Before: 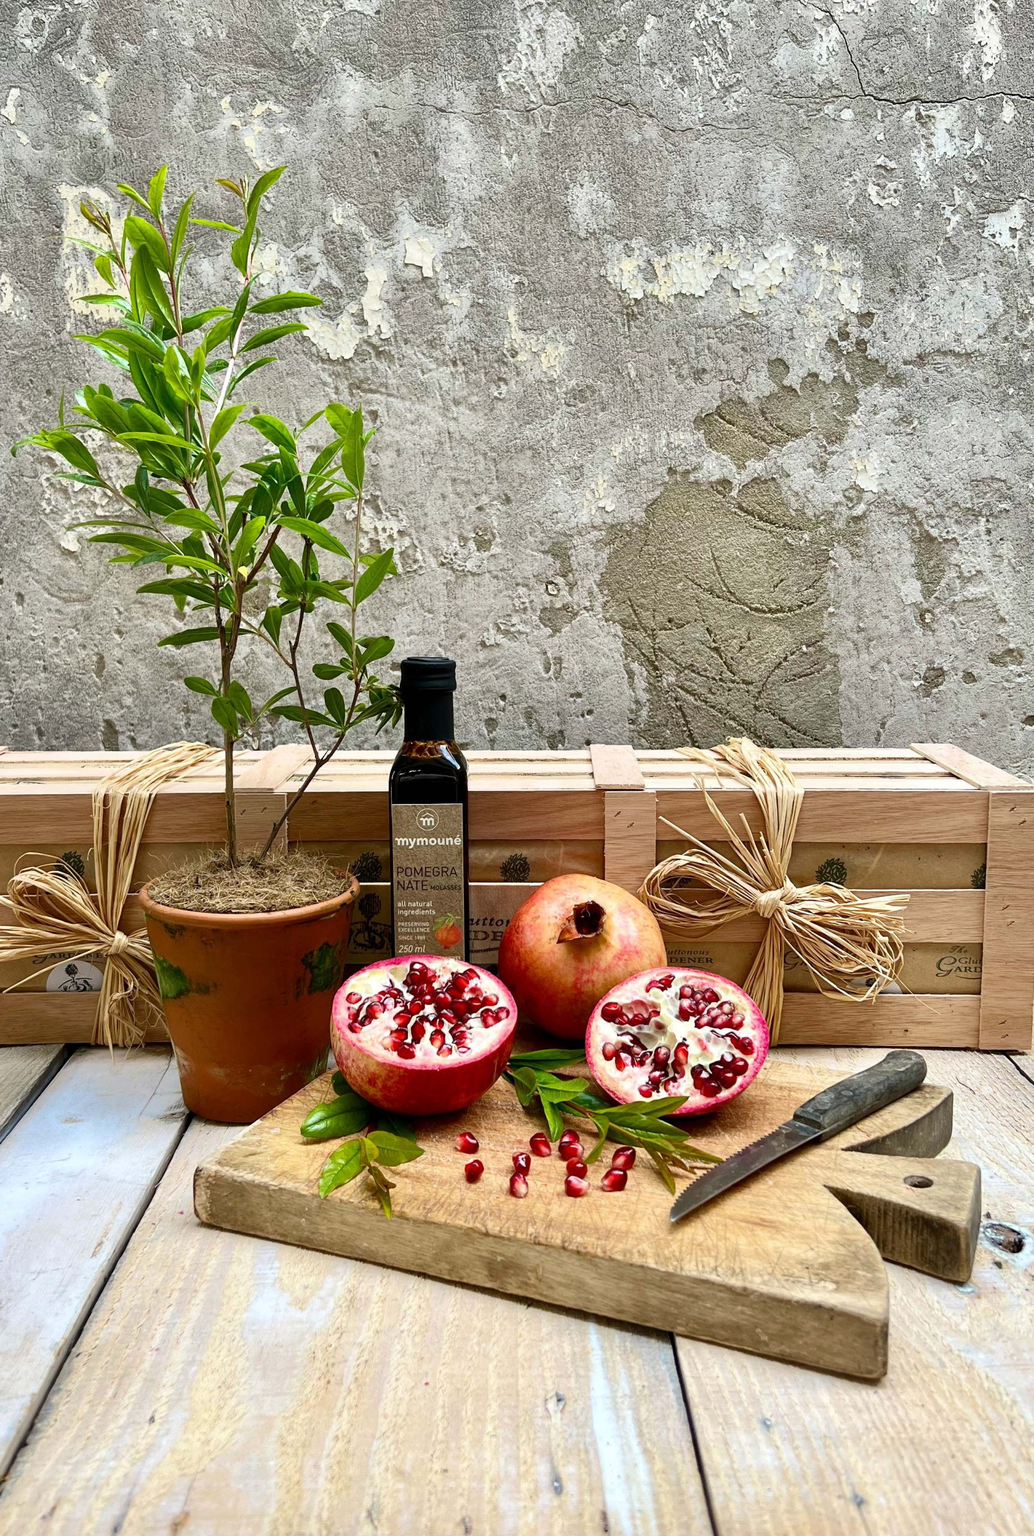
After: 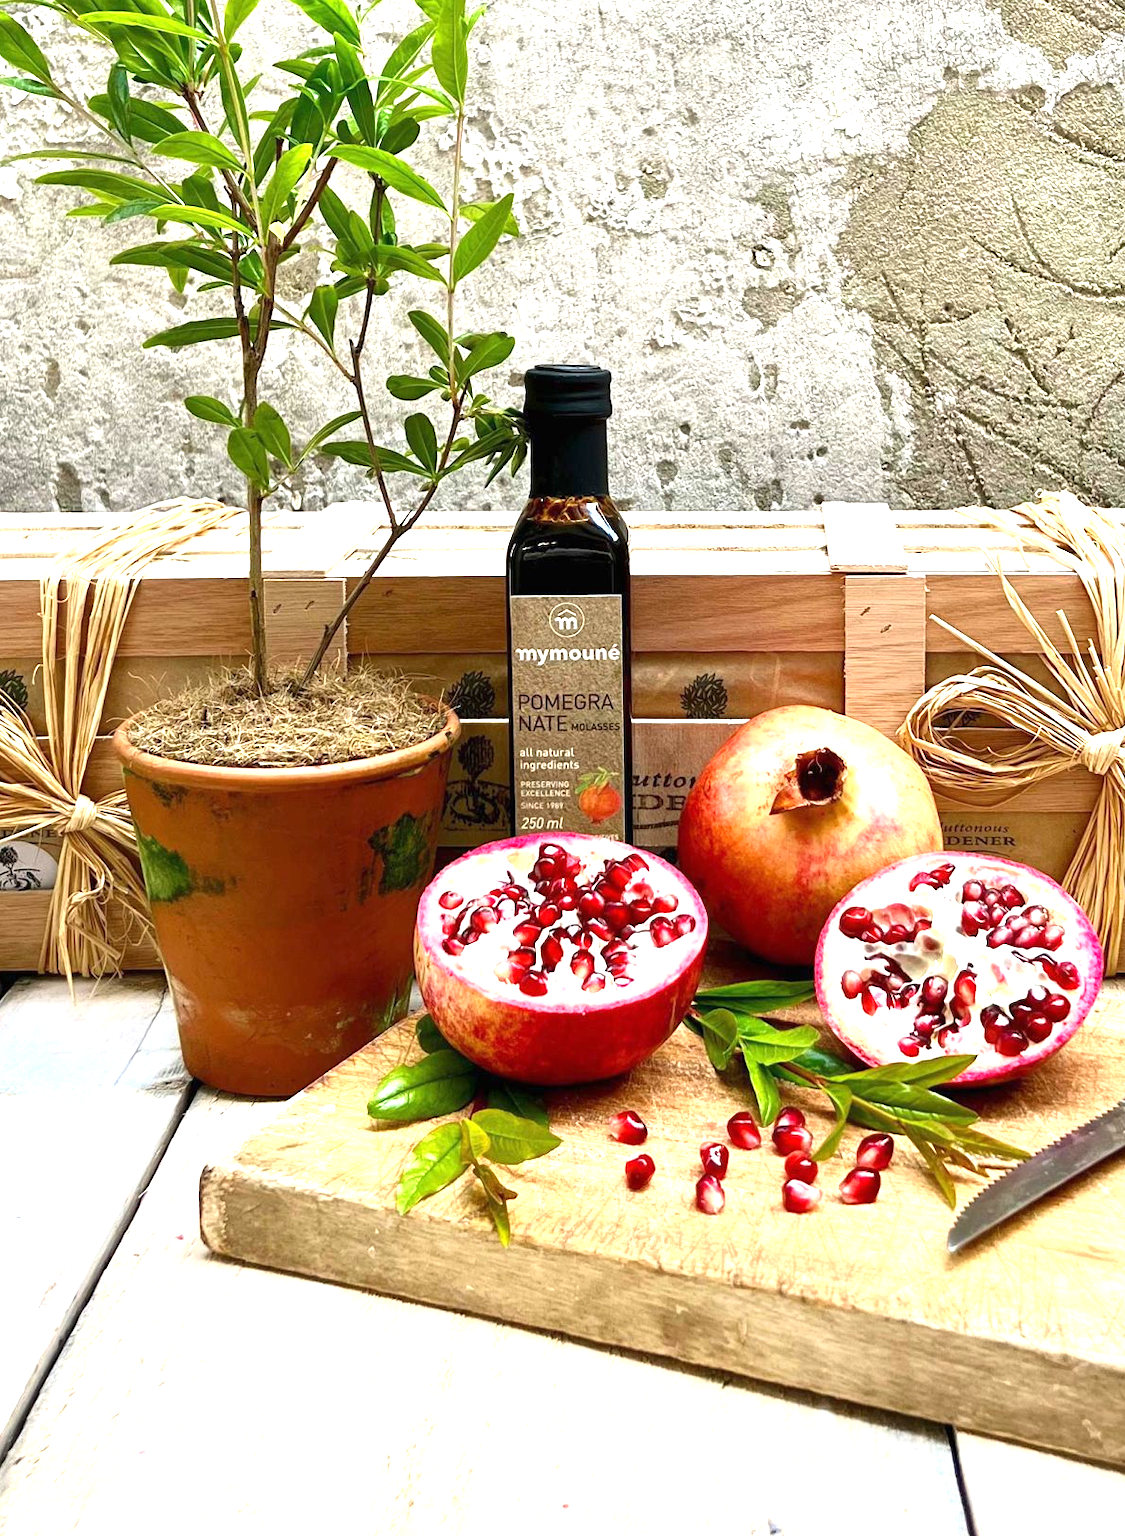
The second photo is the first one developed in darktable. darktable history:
crop: left 6.488%, top 27.668%, right 24.183%, bottom 8.656%
exposure: black level correction 0, exposure 1.1 EV, compensate exposure bias true, compensate highlight preservation false
